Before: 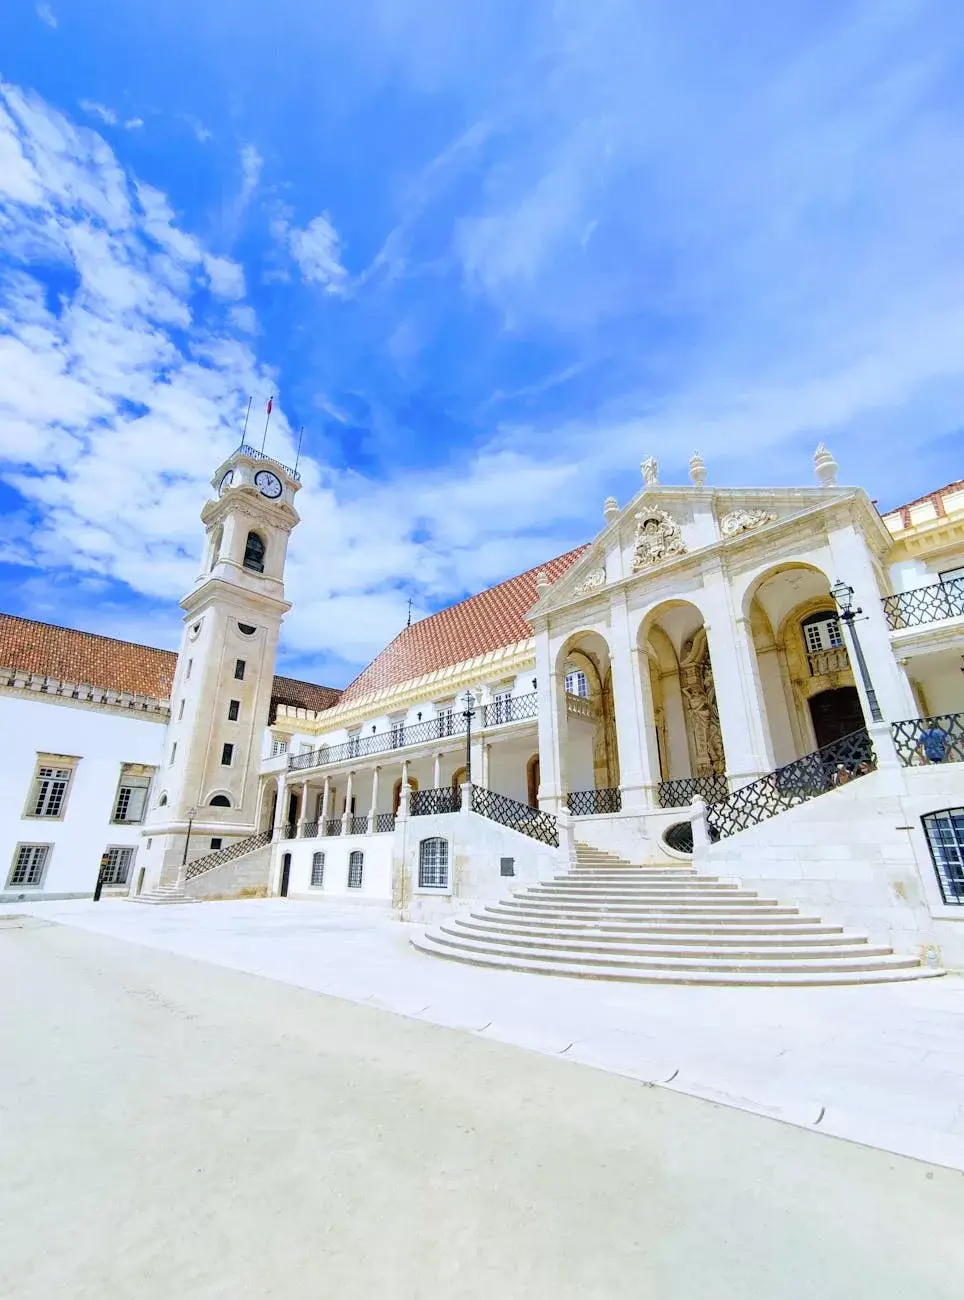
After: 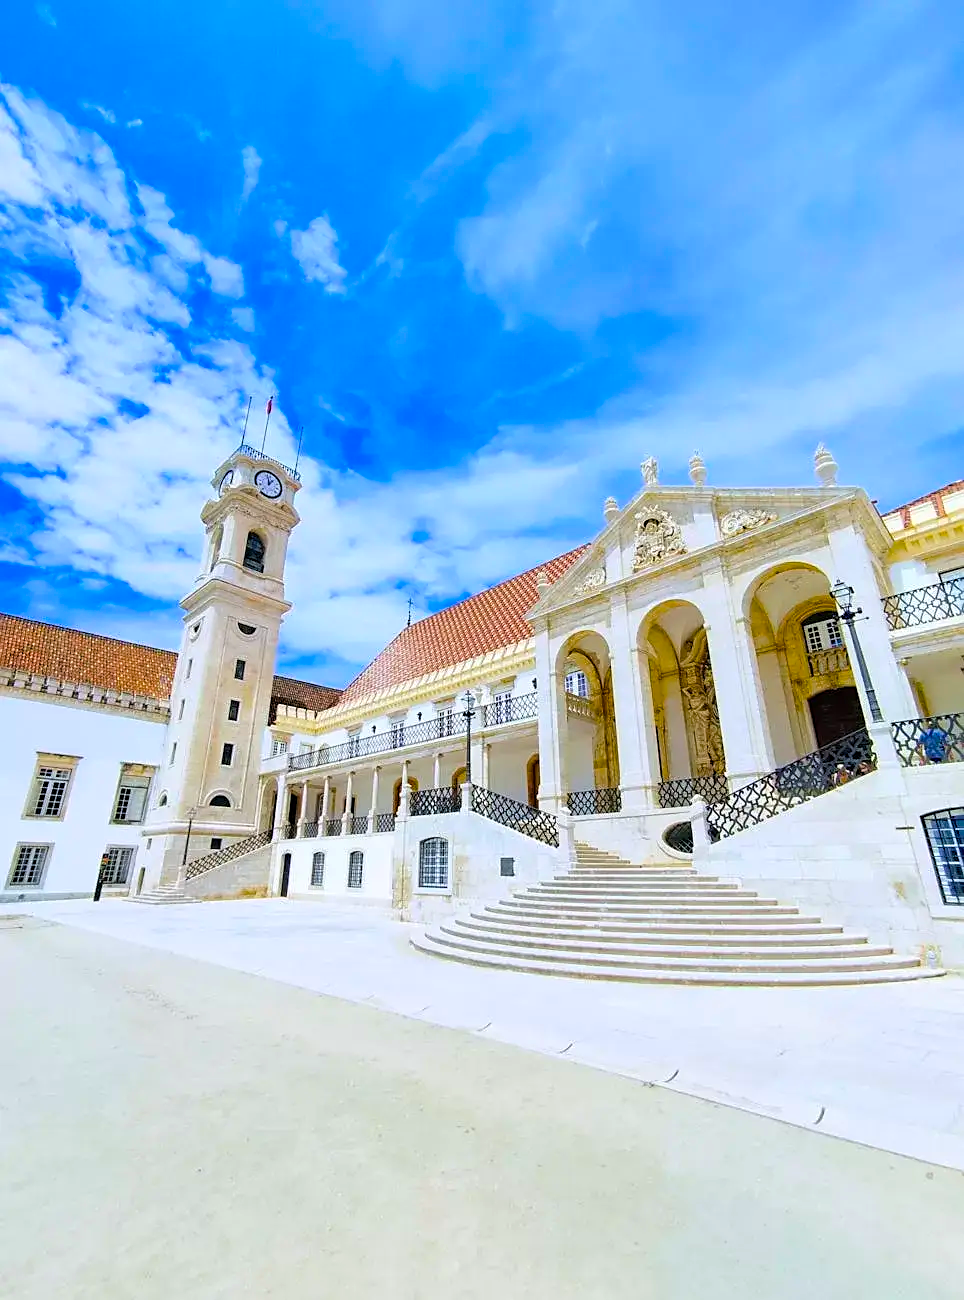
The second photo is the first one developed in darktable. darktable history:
sharpen: radius 1.864, amount 0.398, threshold 1.271
color balance rgb: linear chroma grading › global chroma 15%, perceptual saturation grading › global saturation 30%
